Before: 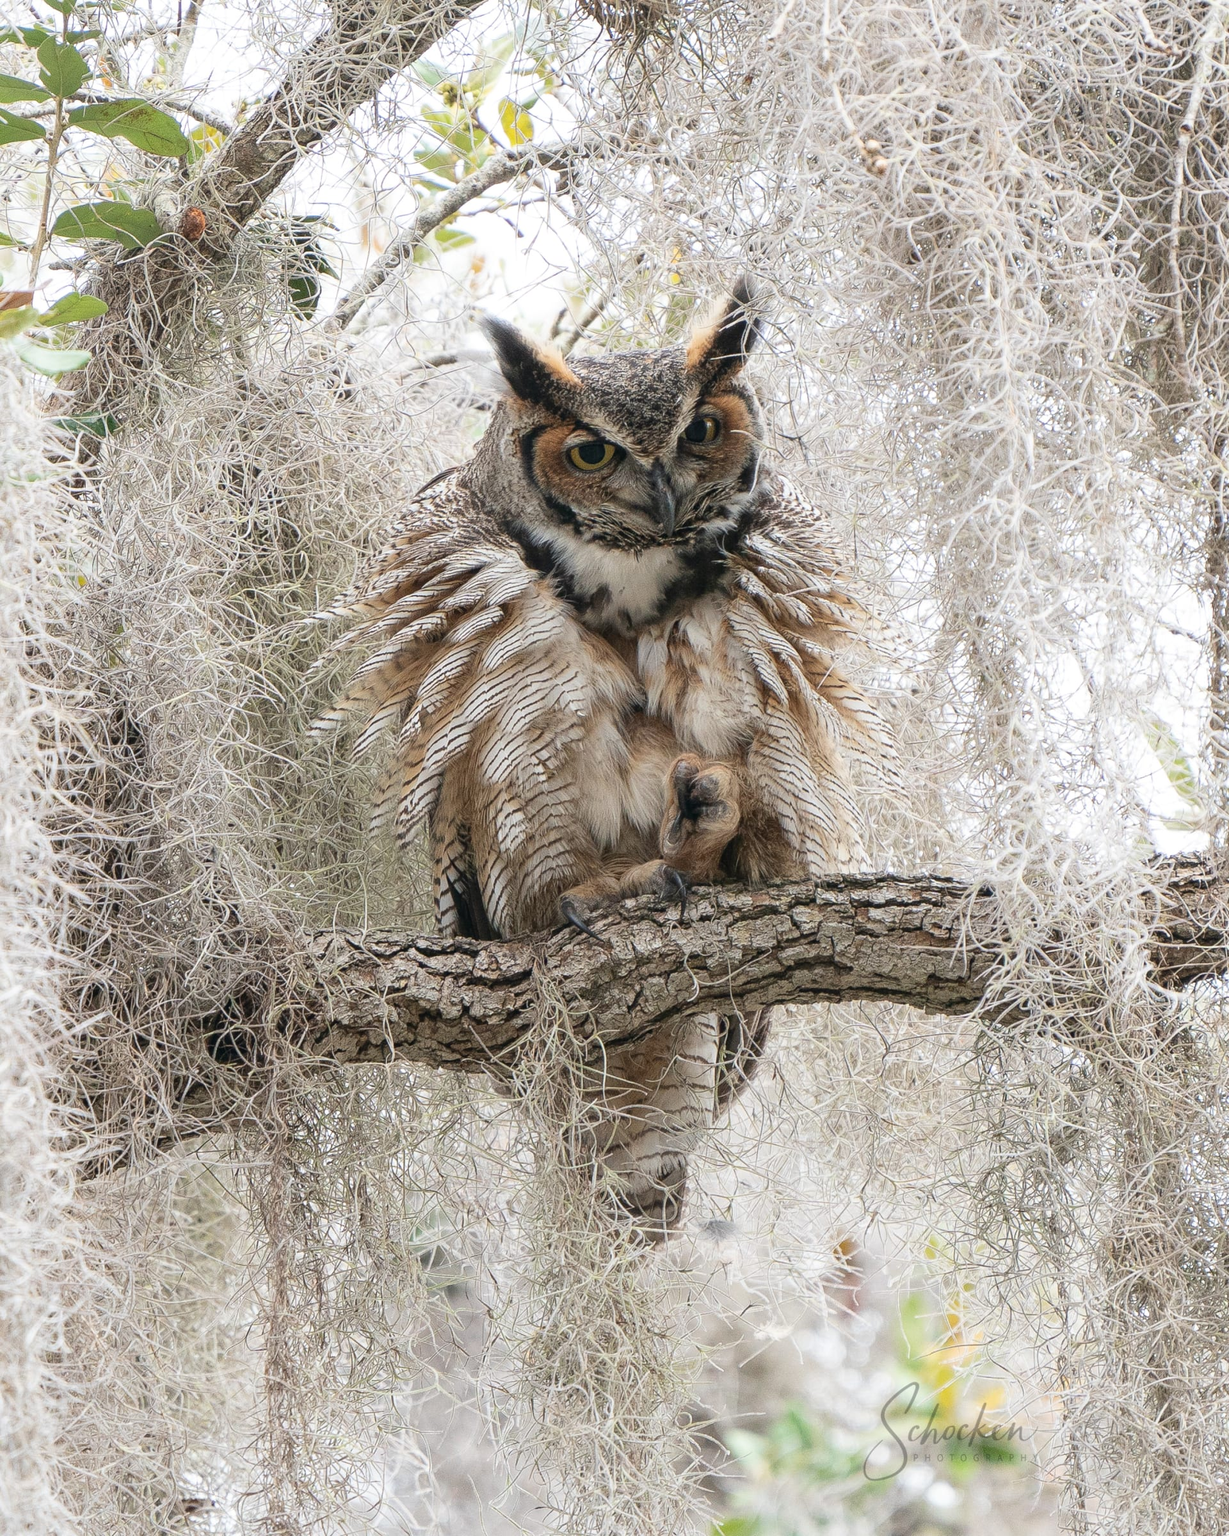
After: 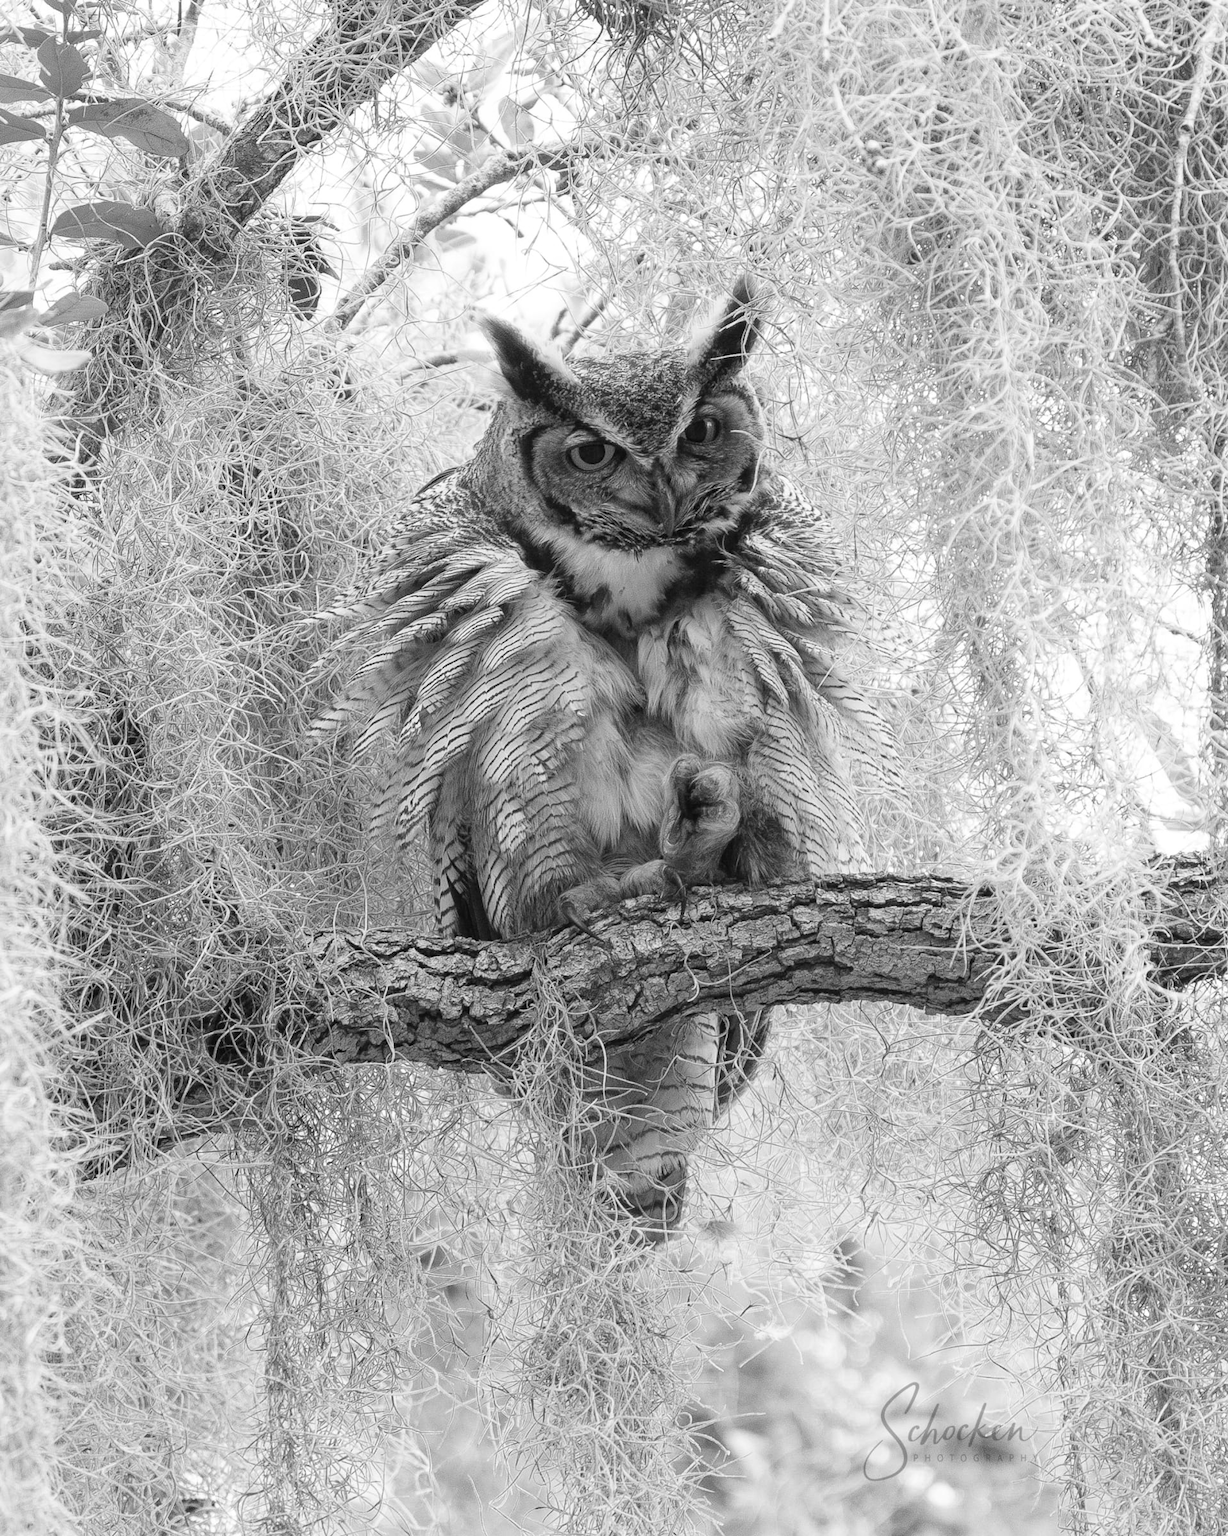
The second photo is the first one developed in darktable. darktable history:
monochrome: on, module defaults
velvia: on, module defaults
